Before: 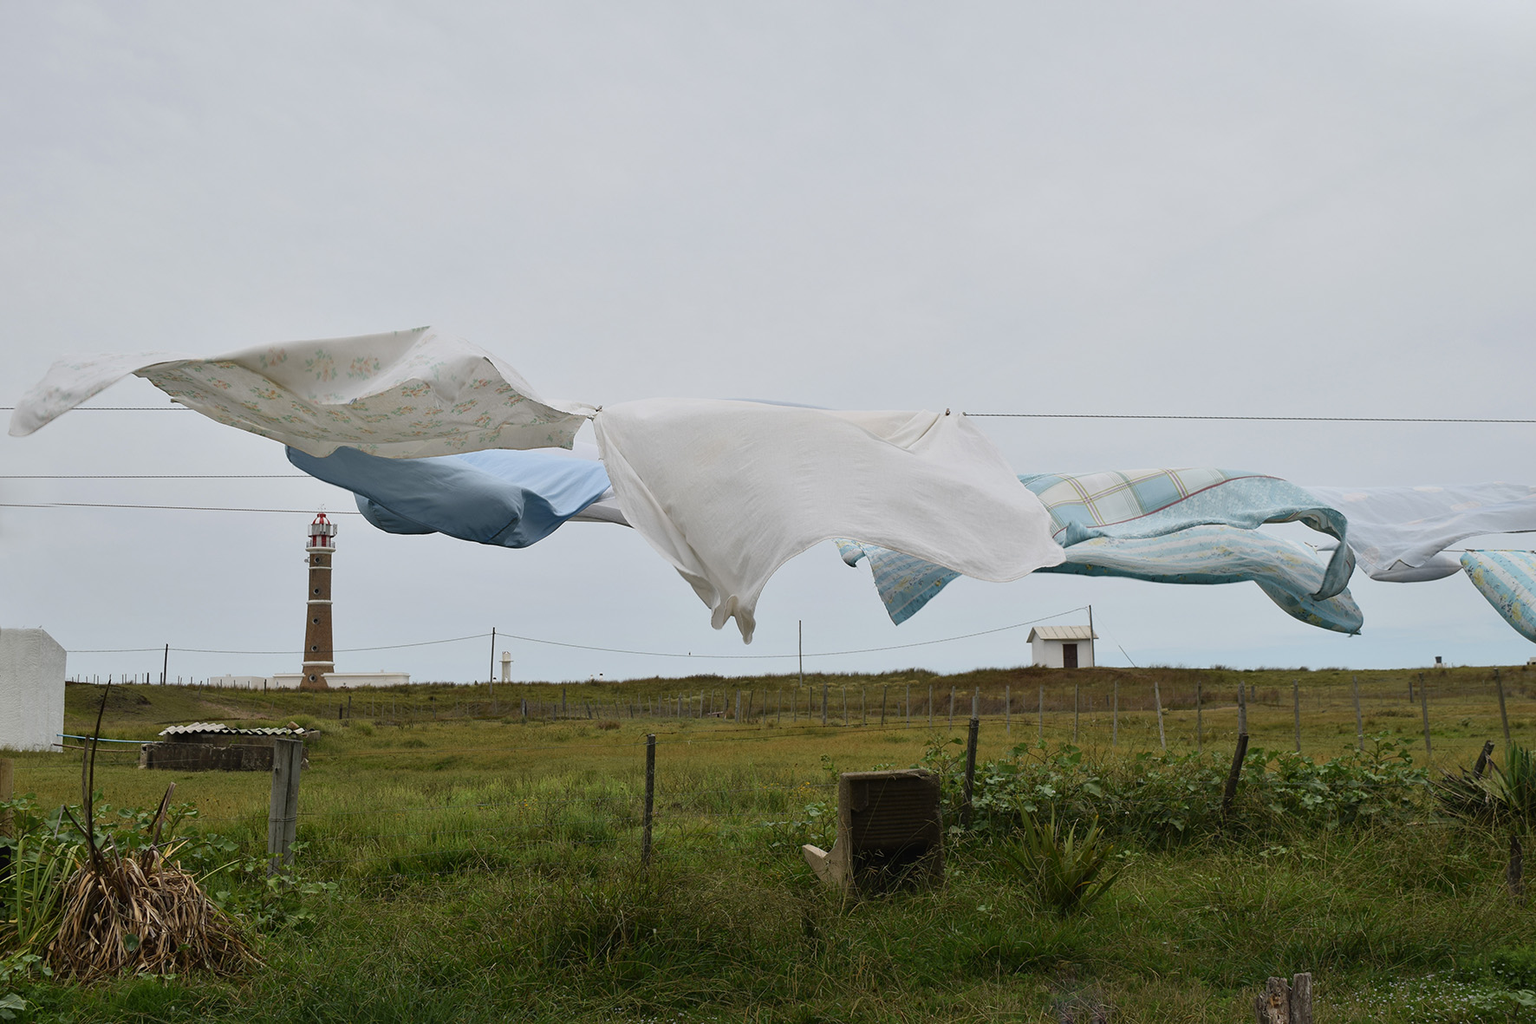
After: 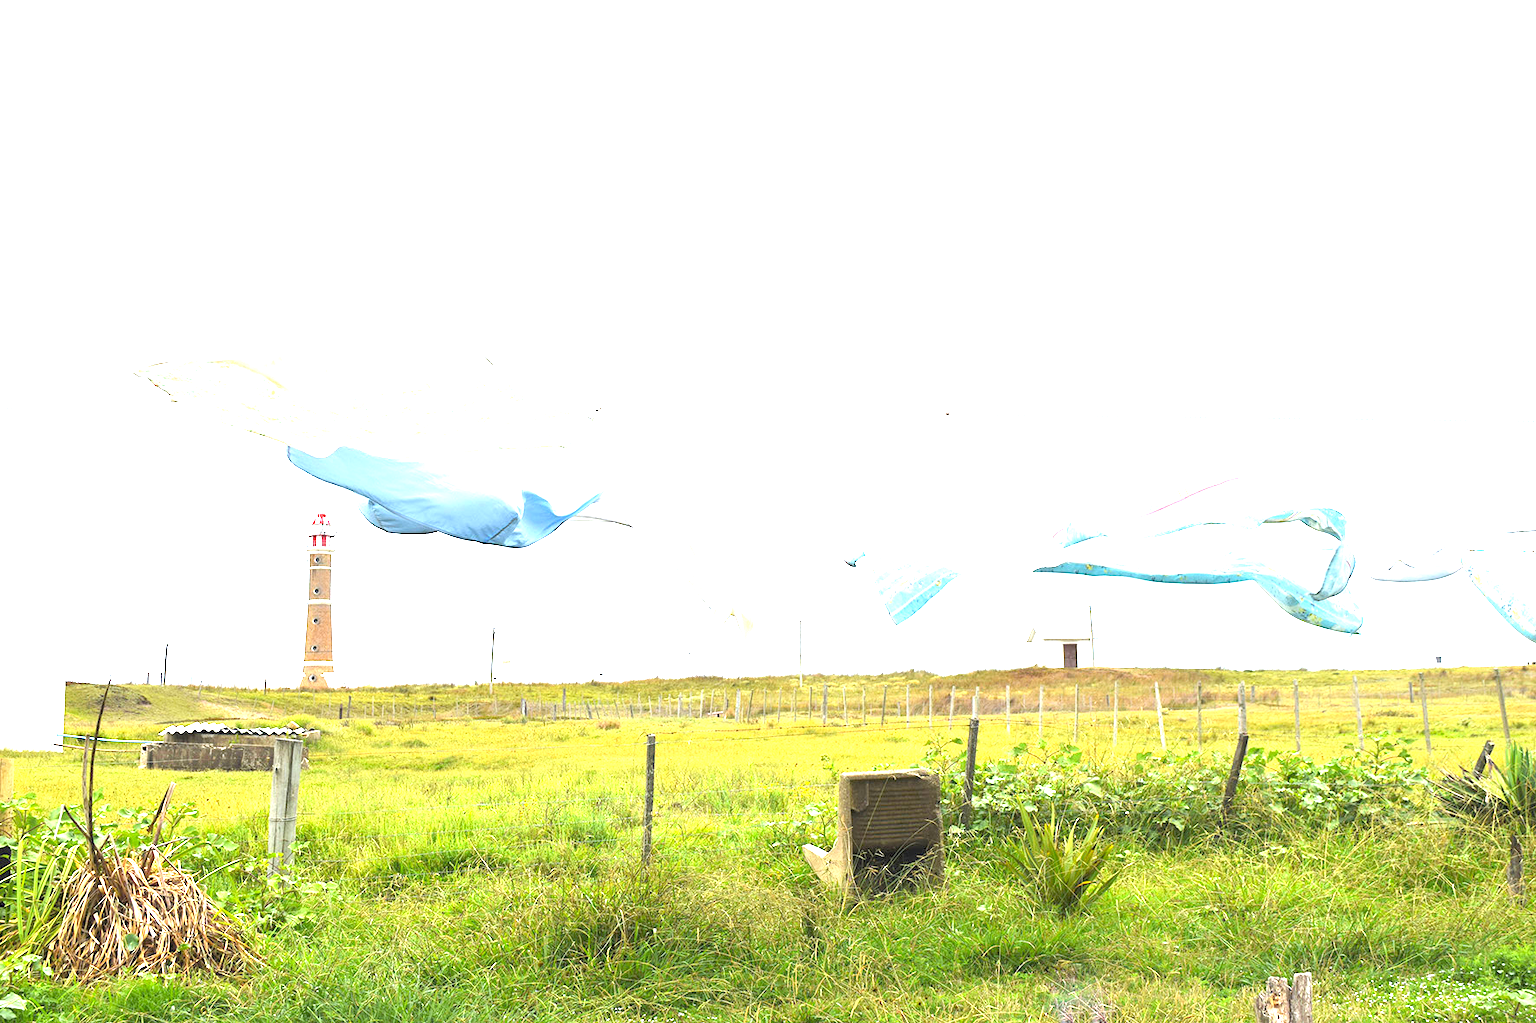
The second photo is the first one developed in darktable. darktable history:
exposure: exposure 3 EV, compensate highlight preservation false
rgb levels: levels [[0.01, 0.419, 0.839], [0, 0.5, 1], [0, 0.5, 1]]
white balance: red 0.98, blue 1.034
contrast brightness saturation: contrast 0.07, brightness 0.08, saturation 0.18
